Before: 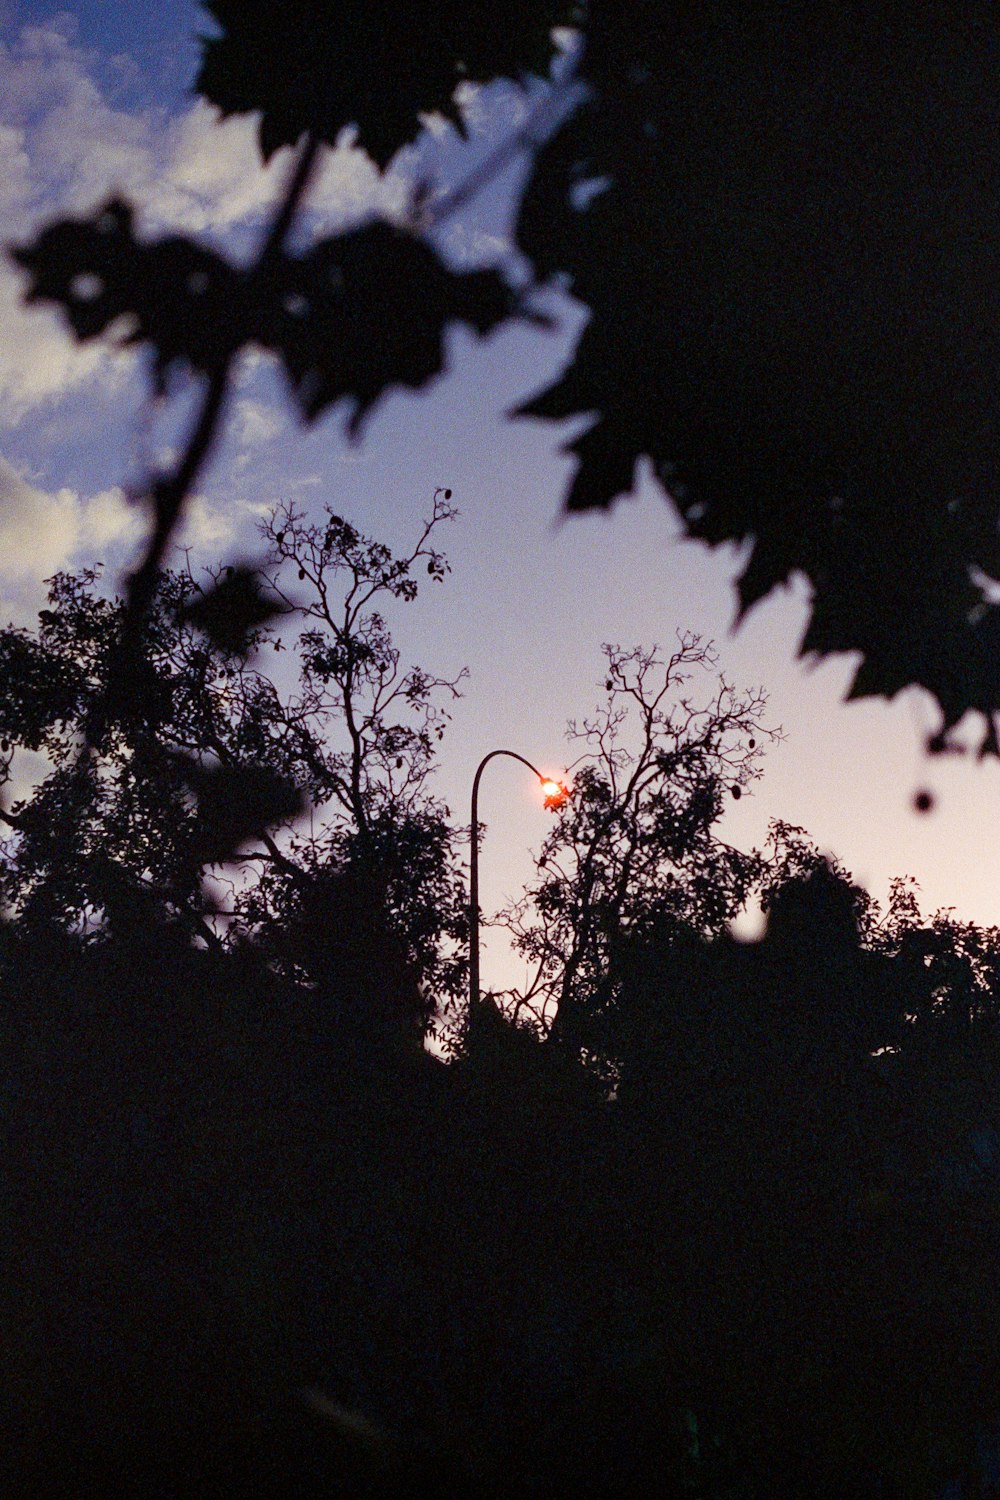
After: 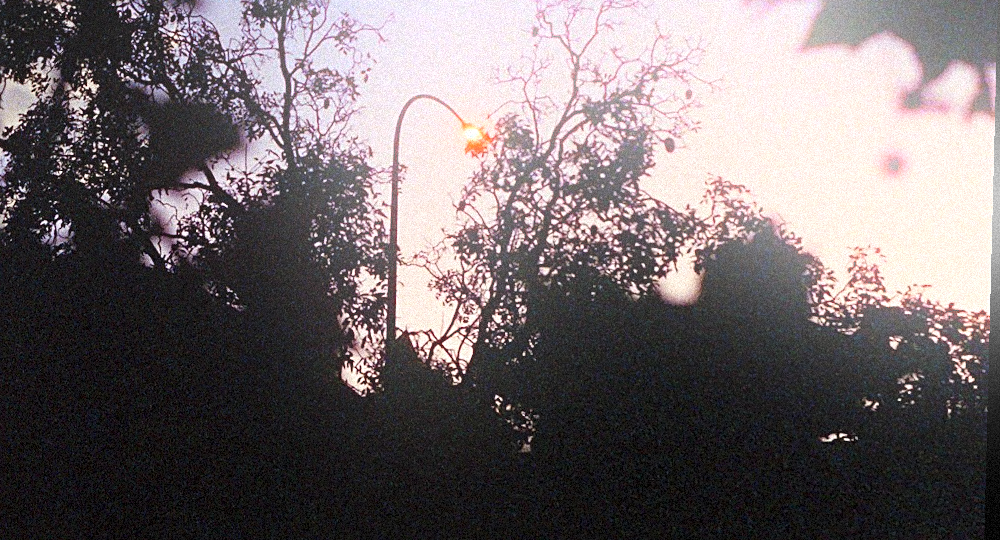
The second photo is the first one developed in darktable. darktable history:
shadows and highlights: shadows -12.5, white point adjustment 4, highlights 28.33
crop: top 45.551%, bottom 12.262%
contrast brightness saturation: contrast 0.07, brightness 0.08, saturation 0.18
rotate and perspective: rotation 1.69°, lens shift (vertical) -0.023, lens shift (horizontal) -0.291, crop left 0.025, crop right 0.988, crop top 0.092, crop bottom 0.842
bloom: on, module defaults
sharpen: on, module defaults
grain: strength 35%, mid-tones bias 0%
